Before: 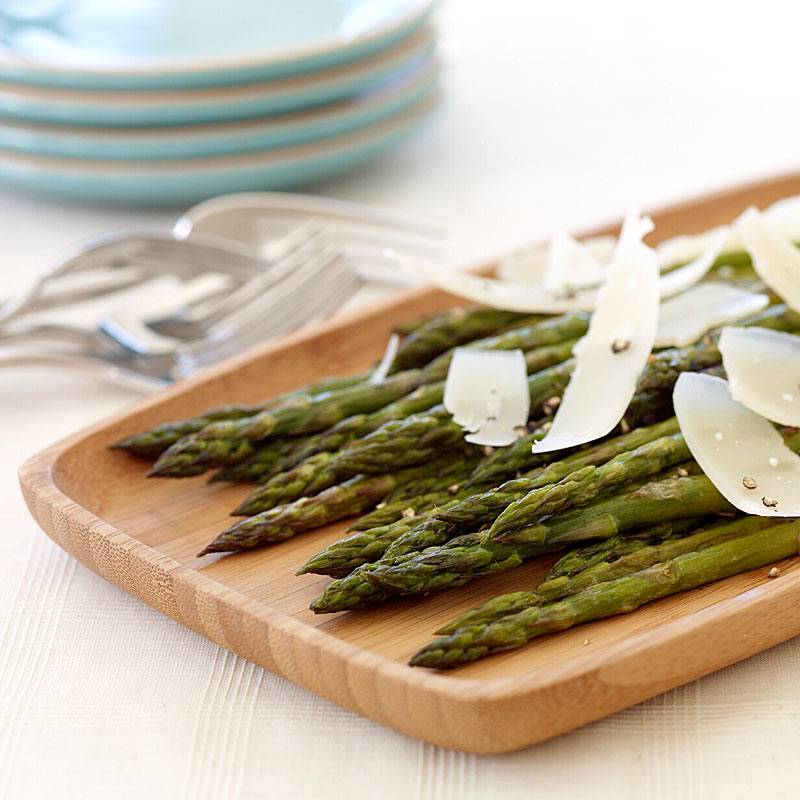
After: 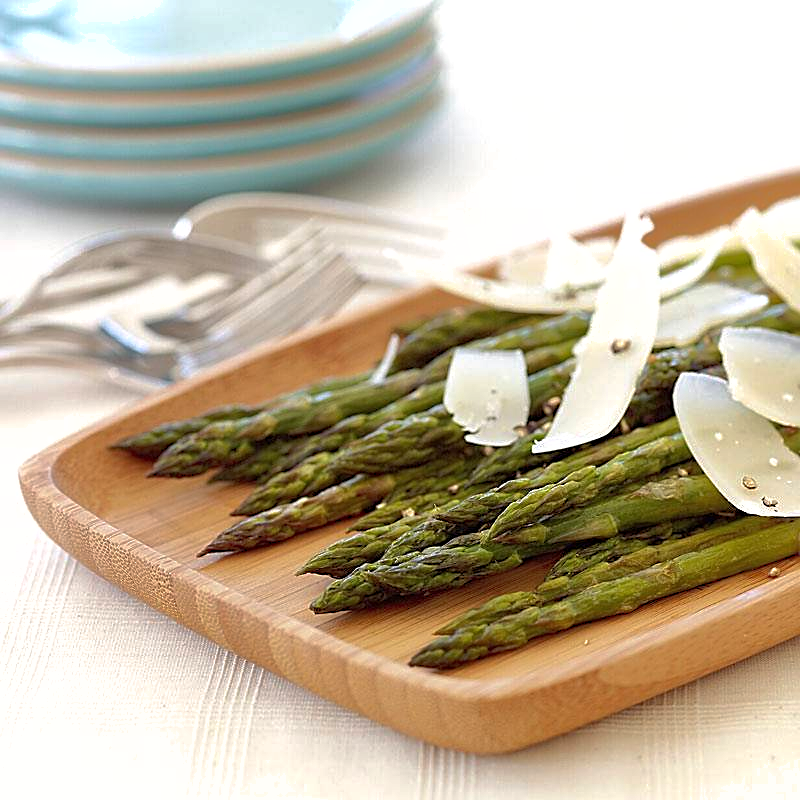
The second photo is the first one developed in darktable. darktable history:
exposure: black level correction 0, exposure 0.2 EV, compensate highlight preservation false
sharpen: on, module defaults
shadows and highlights: highlights color adjustment 55.45%
